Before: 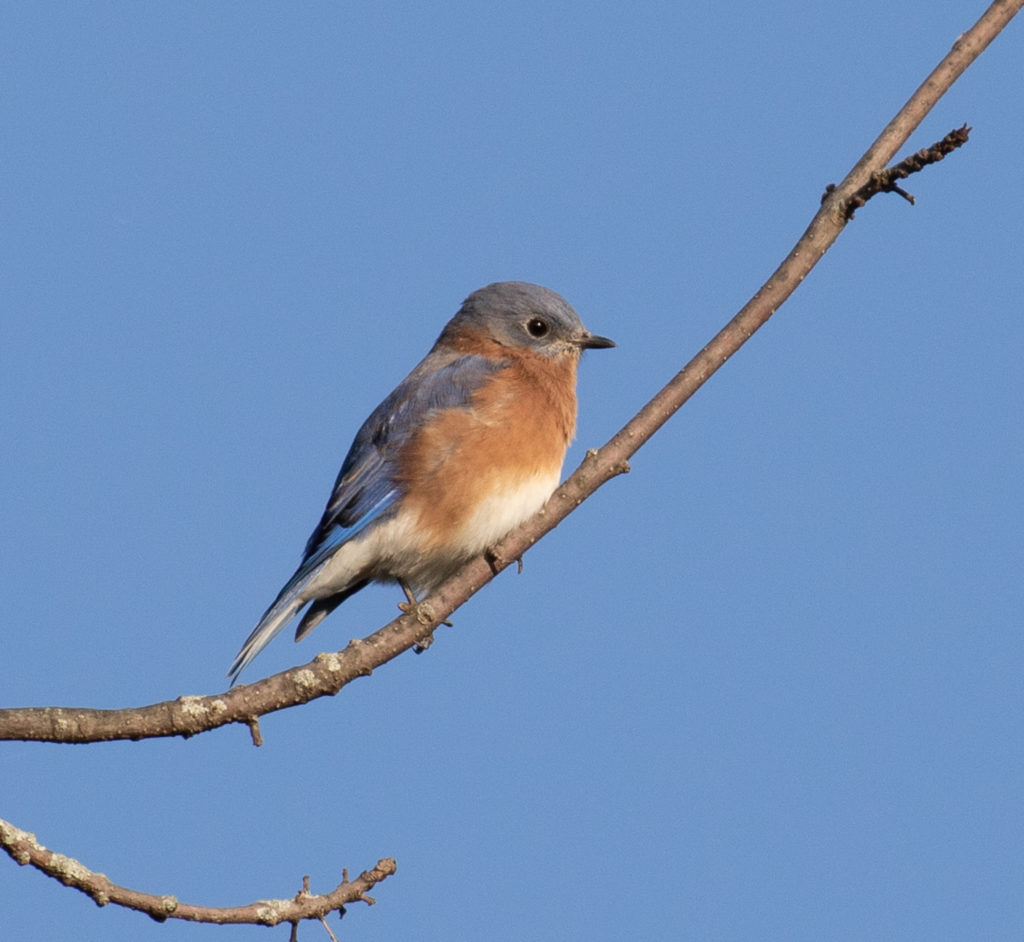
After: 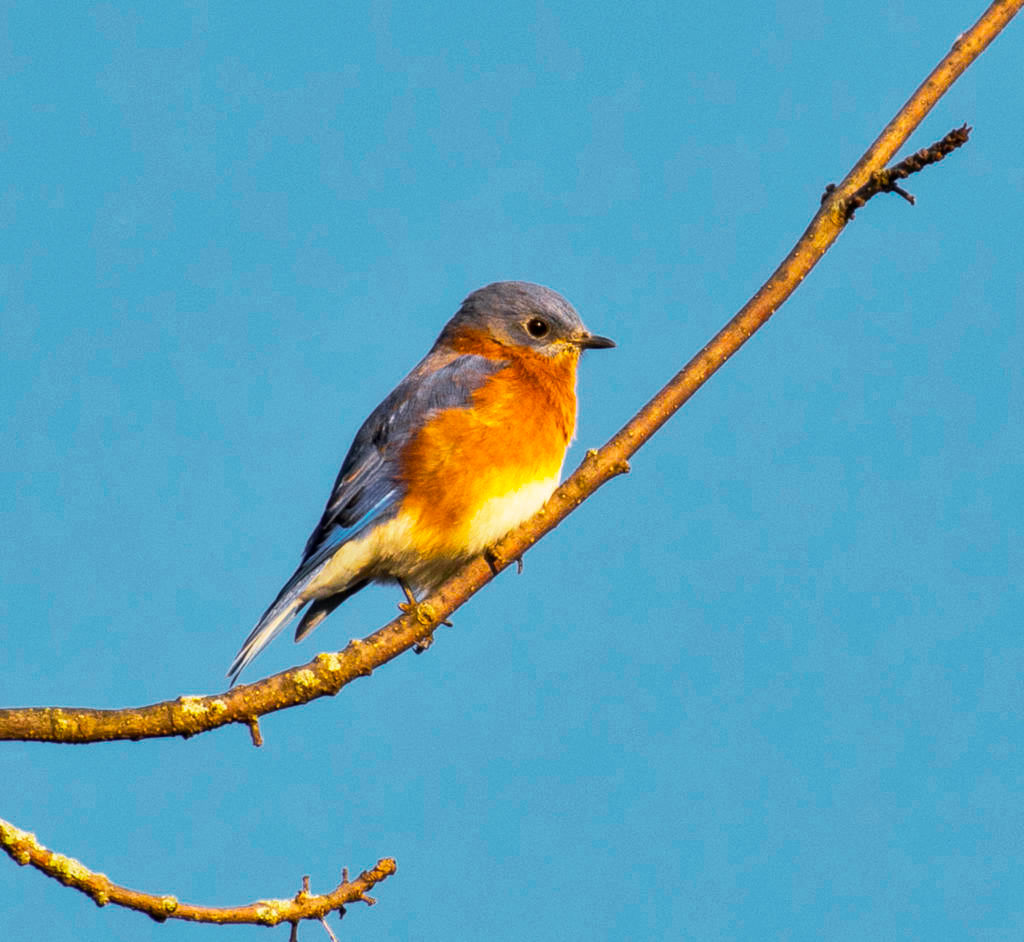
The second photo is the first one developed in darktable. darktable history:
color balance rgb: shadows lift › luminance -9.732%, shadows lift › chroma 0.99%, shadows lift › hue 113.87°, highlights gain › luminance 17.235%, linear chroma grading › highlights 99.262%, linear chroma grading › global chroma 24.068%, perceptual saturation grading › global saturation 17.148%, global vibrance 9.966%
shadows and highlights: highlights color adjustment 49.18%, soften with gaussian
color zones: curves: ch1 [(0.25, 0.61) (0.75, 0.248)]
local contrast: on, module defaults
tone equalizer: smoothing diameter 24.8%, edges refinement/feathering 8.4, preserve details guided filter
base curve: curves: ch0 [(0, 0) (0.088, 0.125) (0.176, 0.251) (0.354, 0.501) (0.613, 0.749) (1, 0.877)], preserve colors none
